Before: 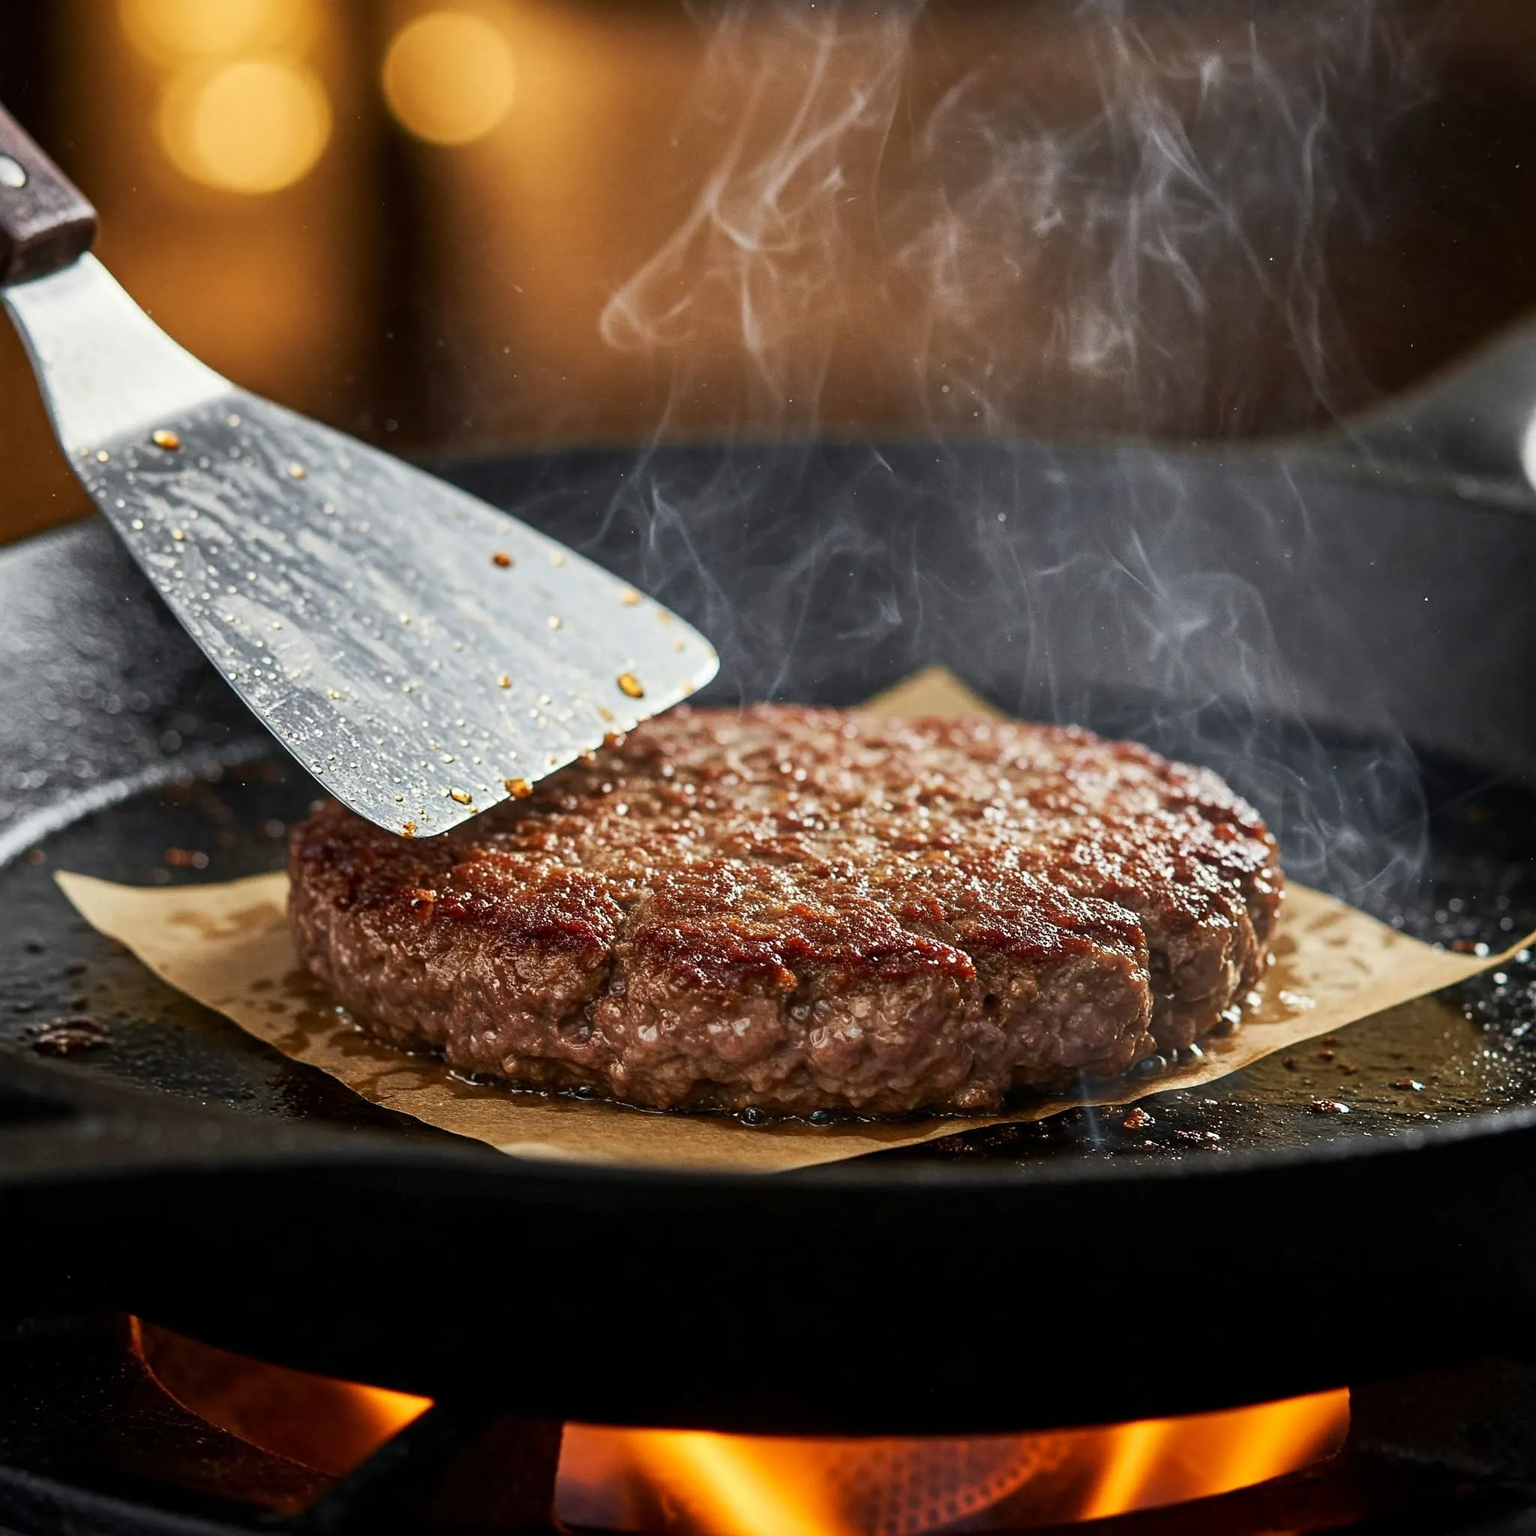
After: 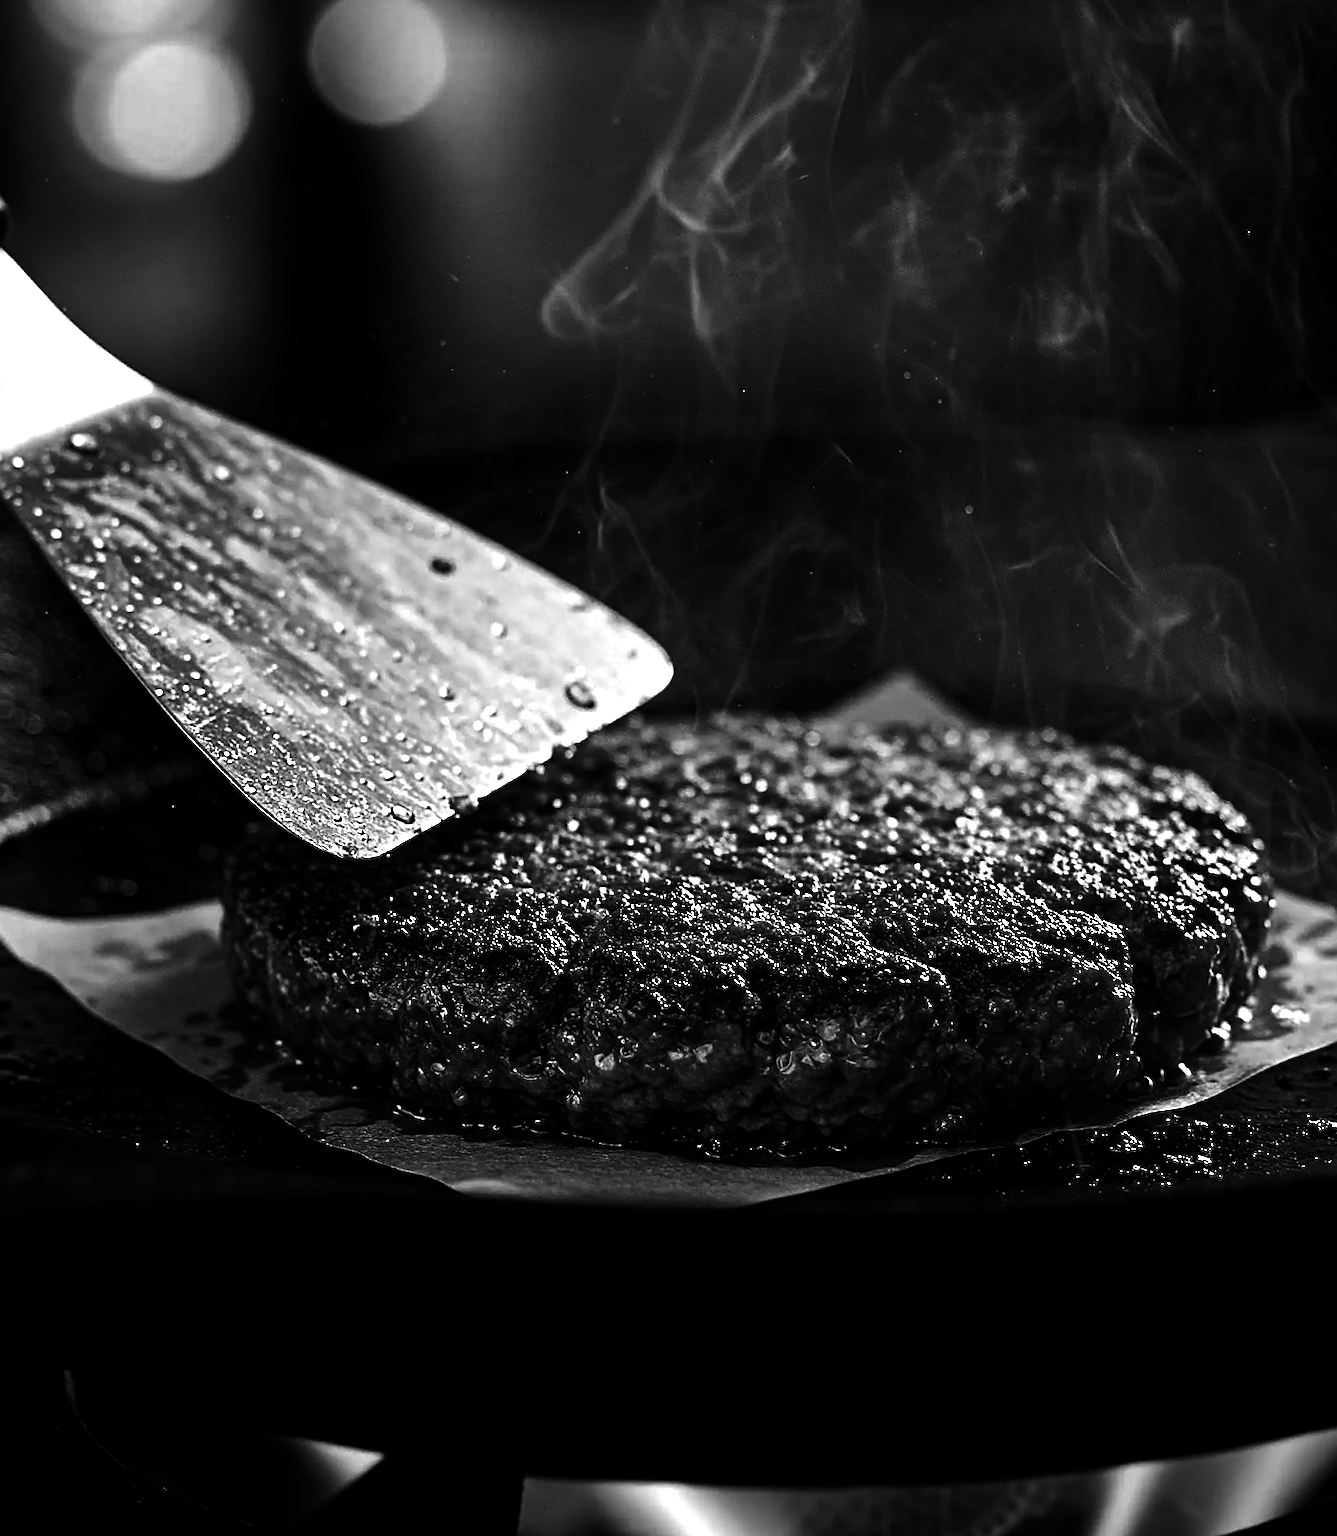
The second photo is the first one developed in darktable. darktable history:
exposure: exposure 0.407 EV, compensate highlight preservation false
sharpen: on, module defaults
contrast brightness saturation: contrast 0.02, brightness -0.992, saturation -0.998
crop and rotate: angle 1.03°, left 4.454%, top 1.167%, right 11.656%, bottom 2.485%
